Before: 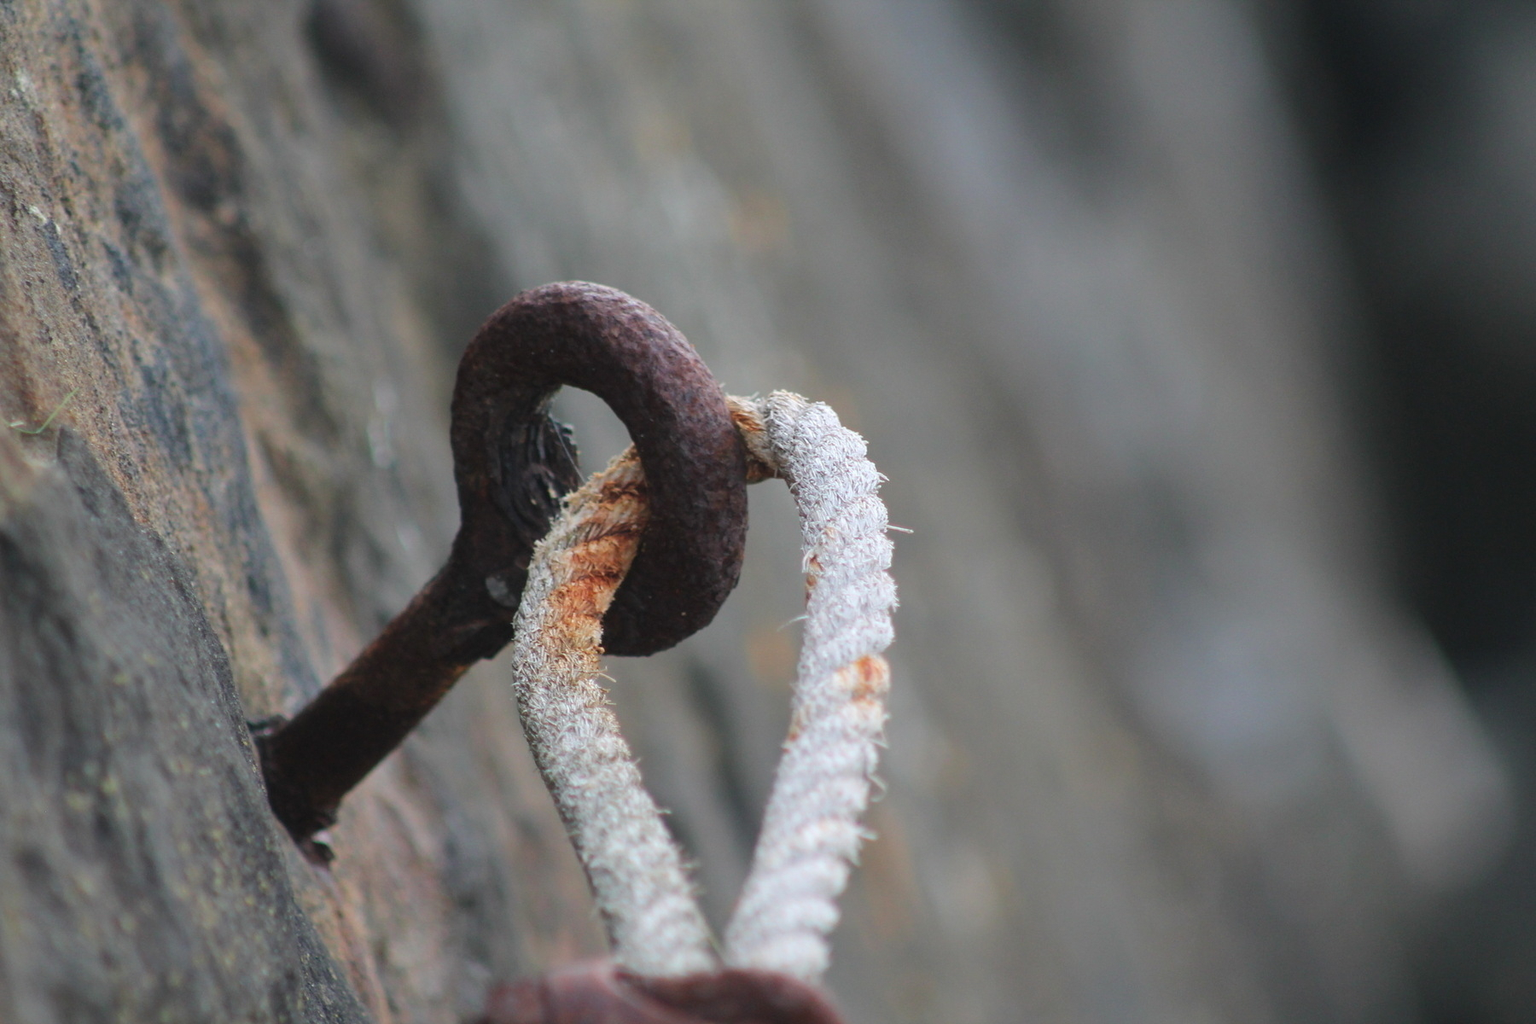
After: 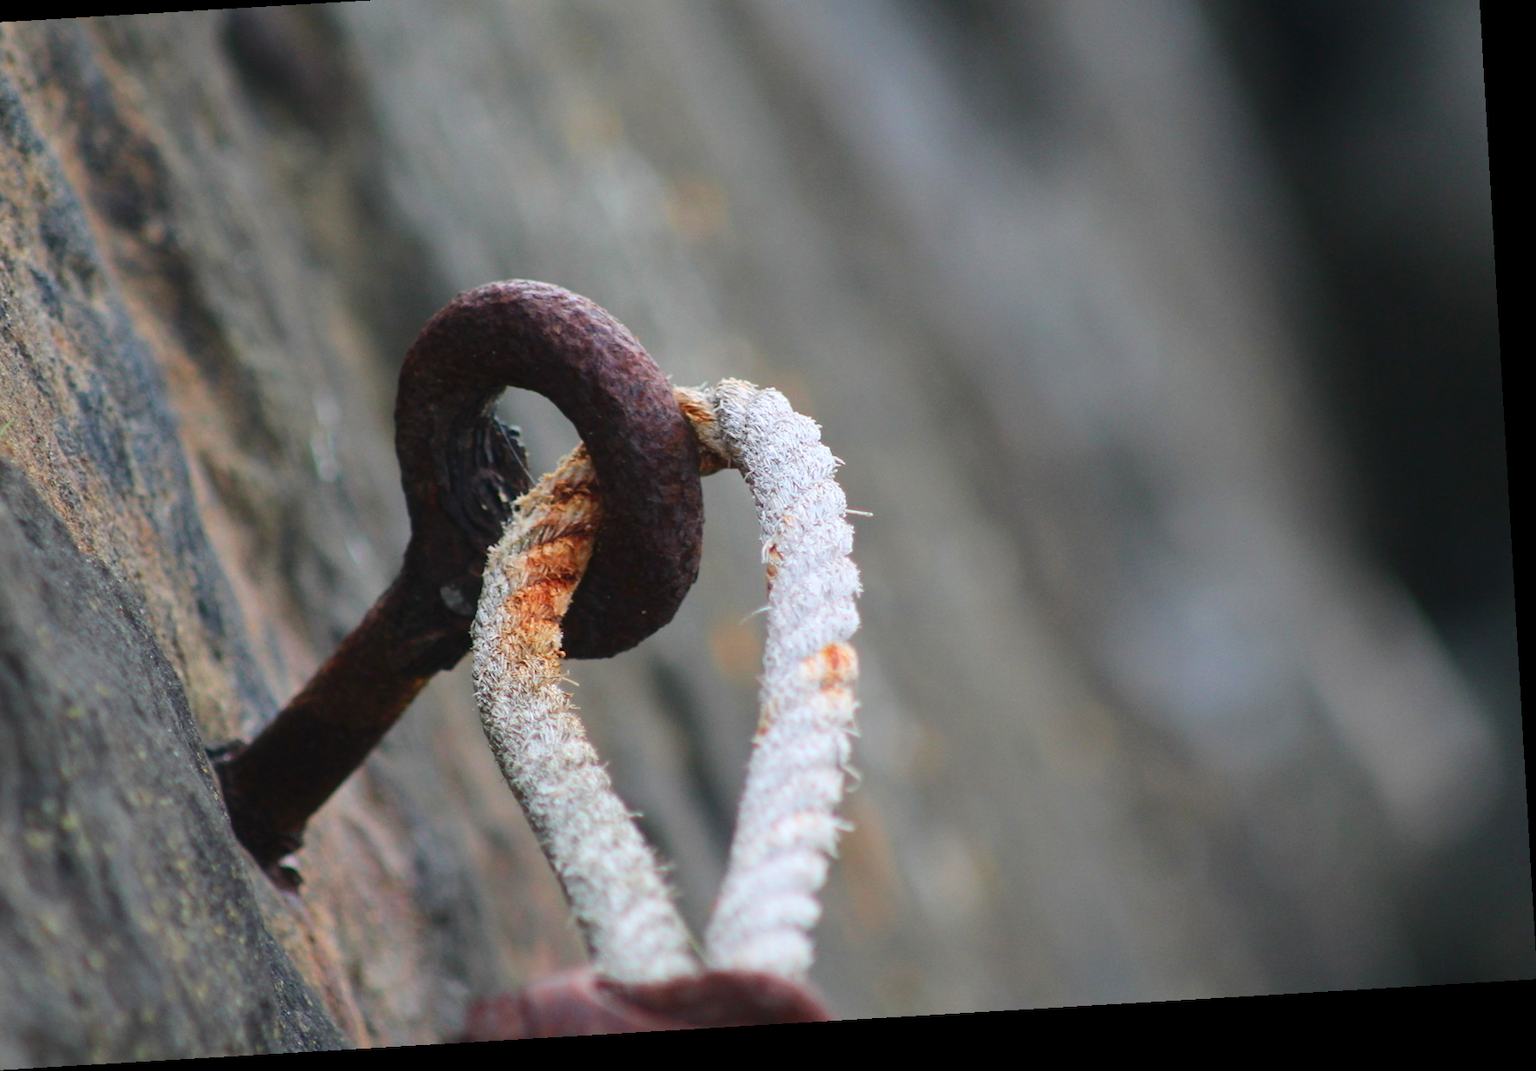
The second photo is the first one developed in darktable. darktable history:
crop and rotate: angle 3.39°, left 5.514%, top 5.687%
contrast brightness saturation: contrast 0.168, saturation 0.324
